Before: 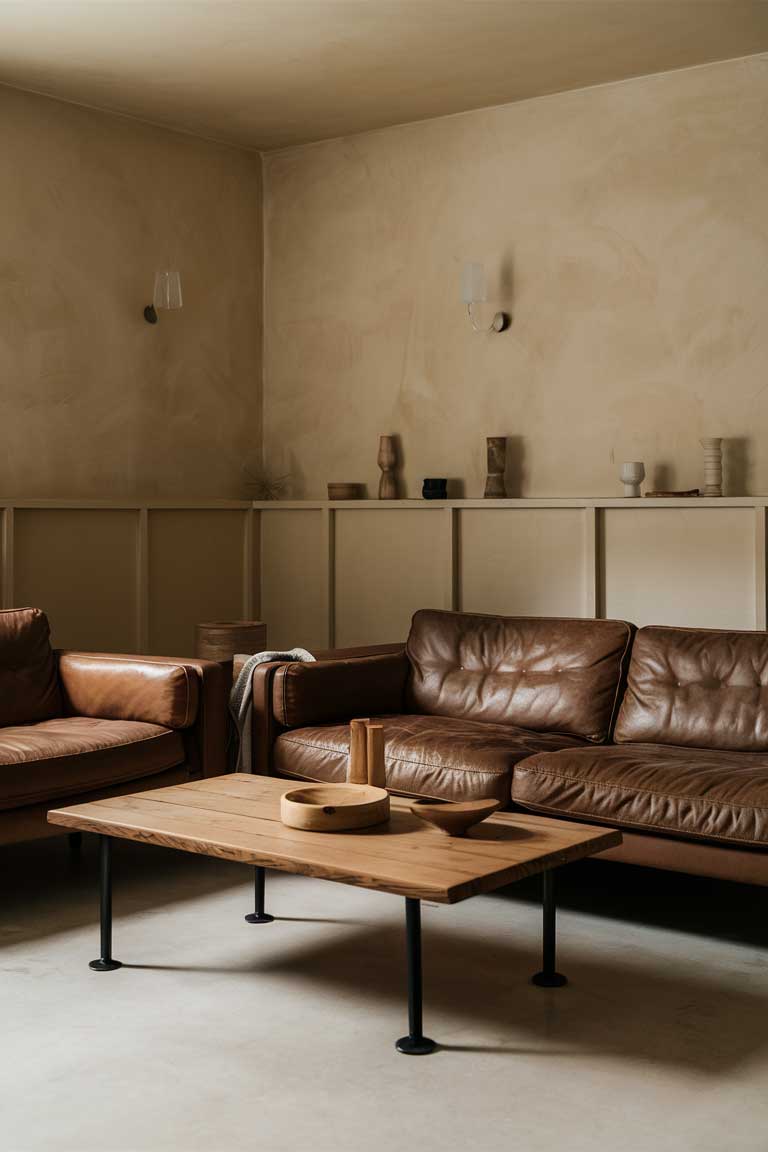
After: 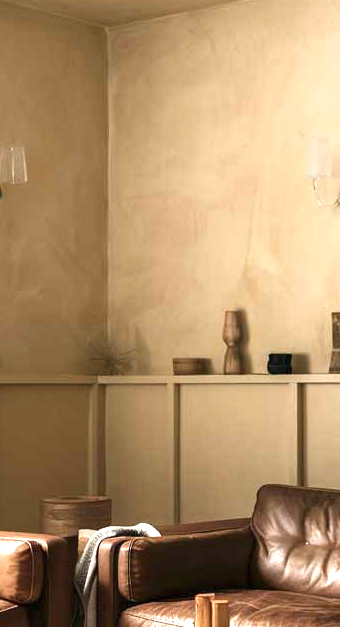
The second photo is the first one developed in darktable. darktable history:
exposure: black level correction 0, exposure 1.472 EV, compensate exposure bias true, compensate highlight preservation false
crop: left 20.257%, top 10.908%, right 35.35%, bottom 34.627%
contrast brightness saturation: saturation -0.046
